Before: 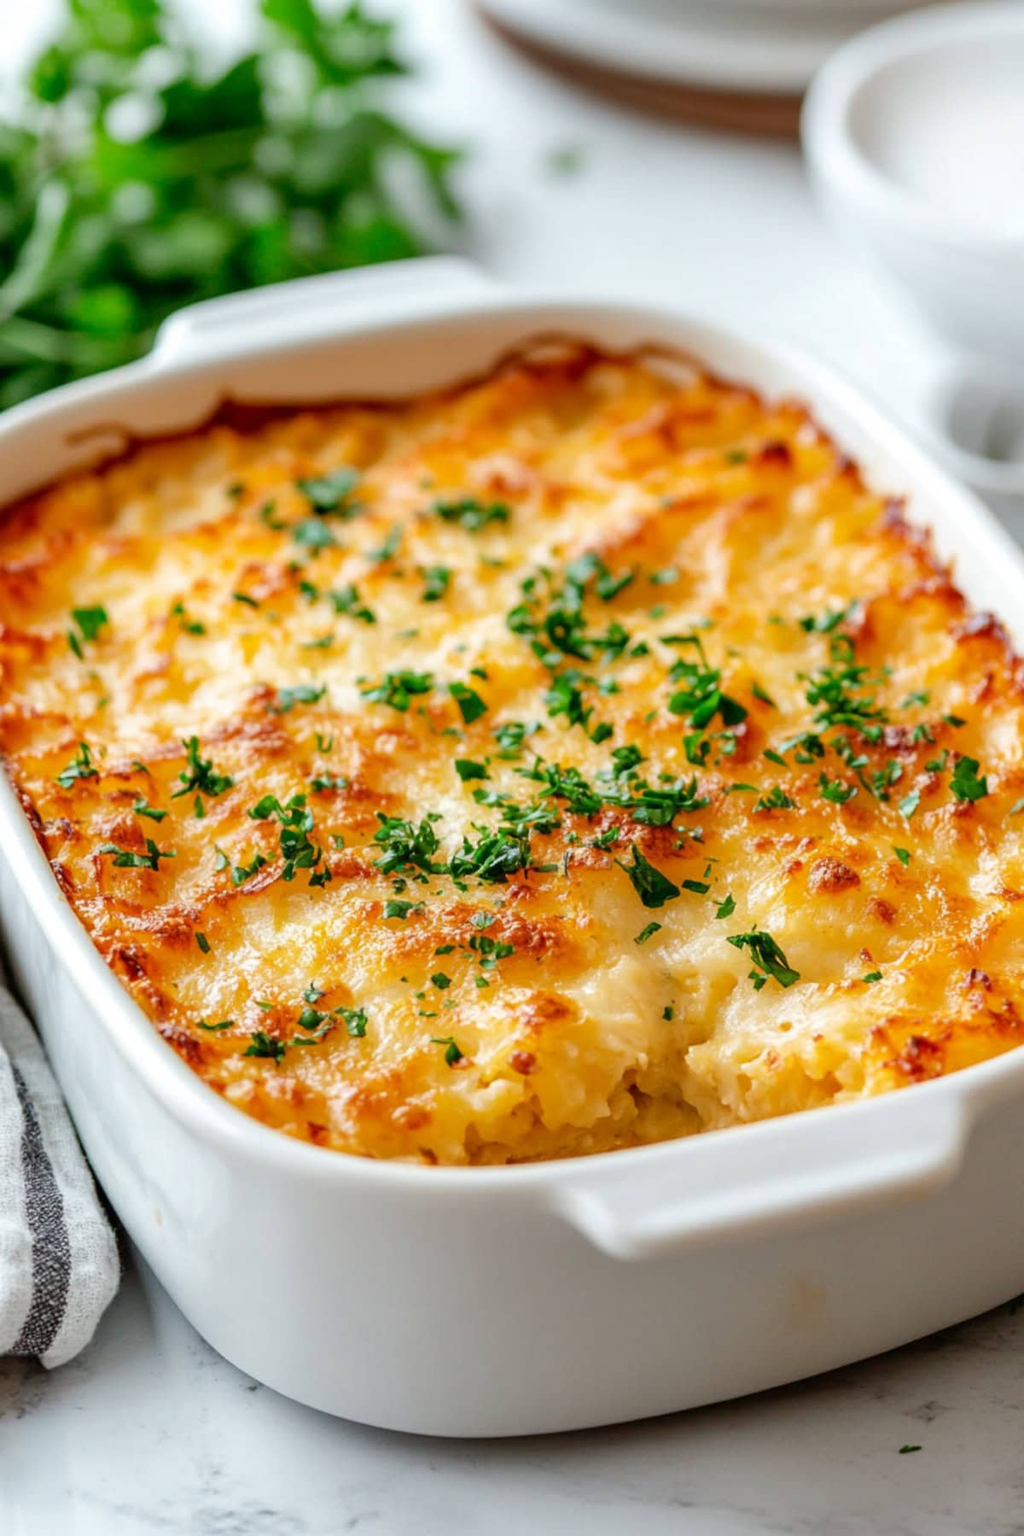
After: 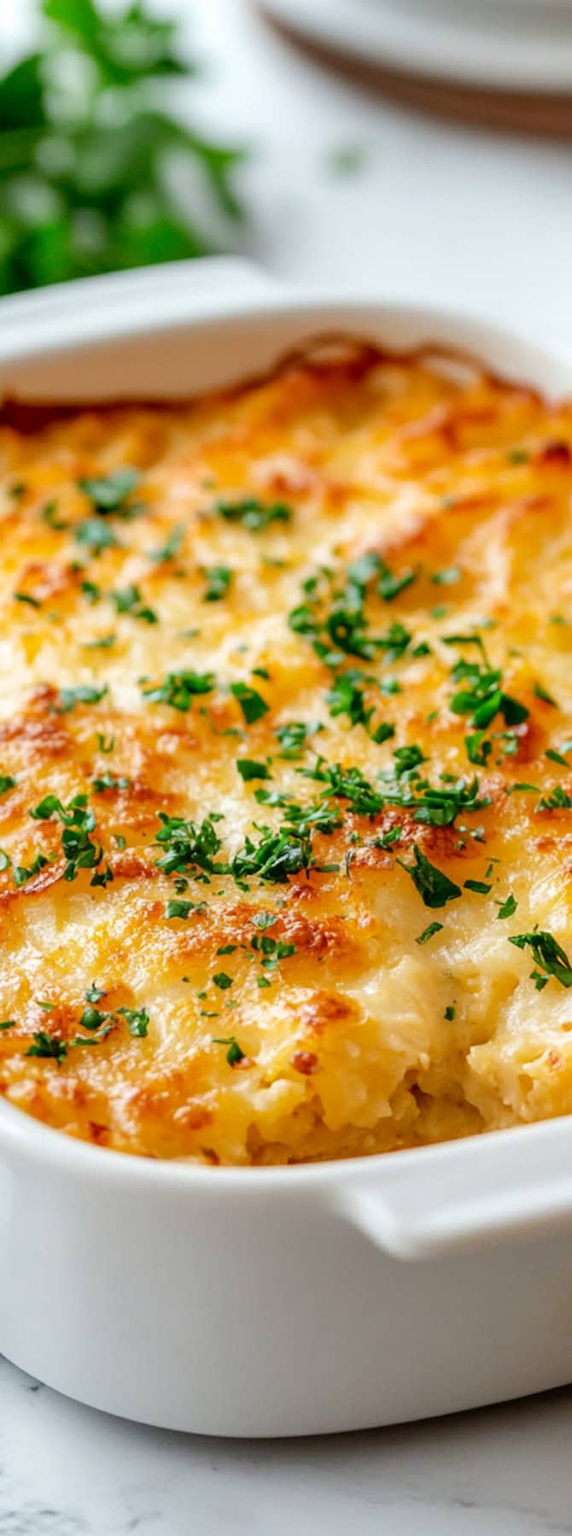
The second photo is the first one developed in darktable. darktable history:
crop: left 21.337%, right 22.687%
